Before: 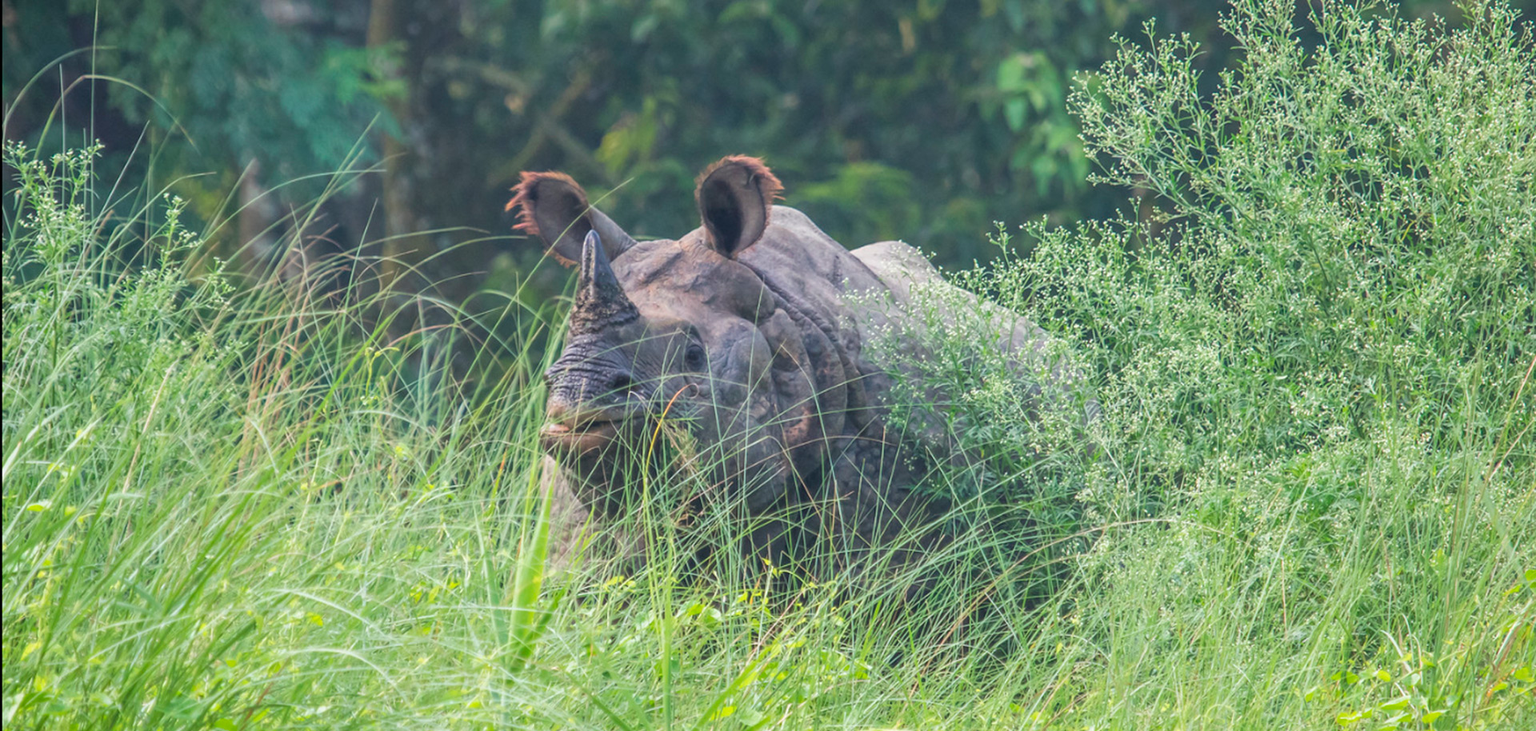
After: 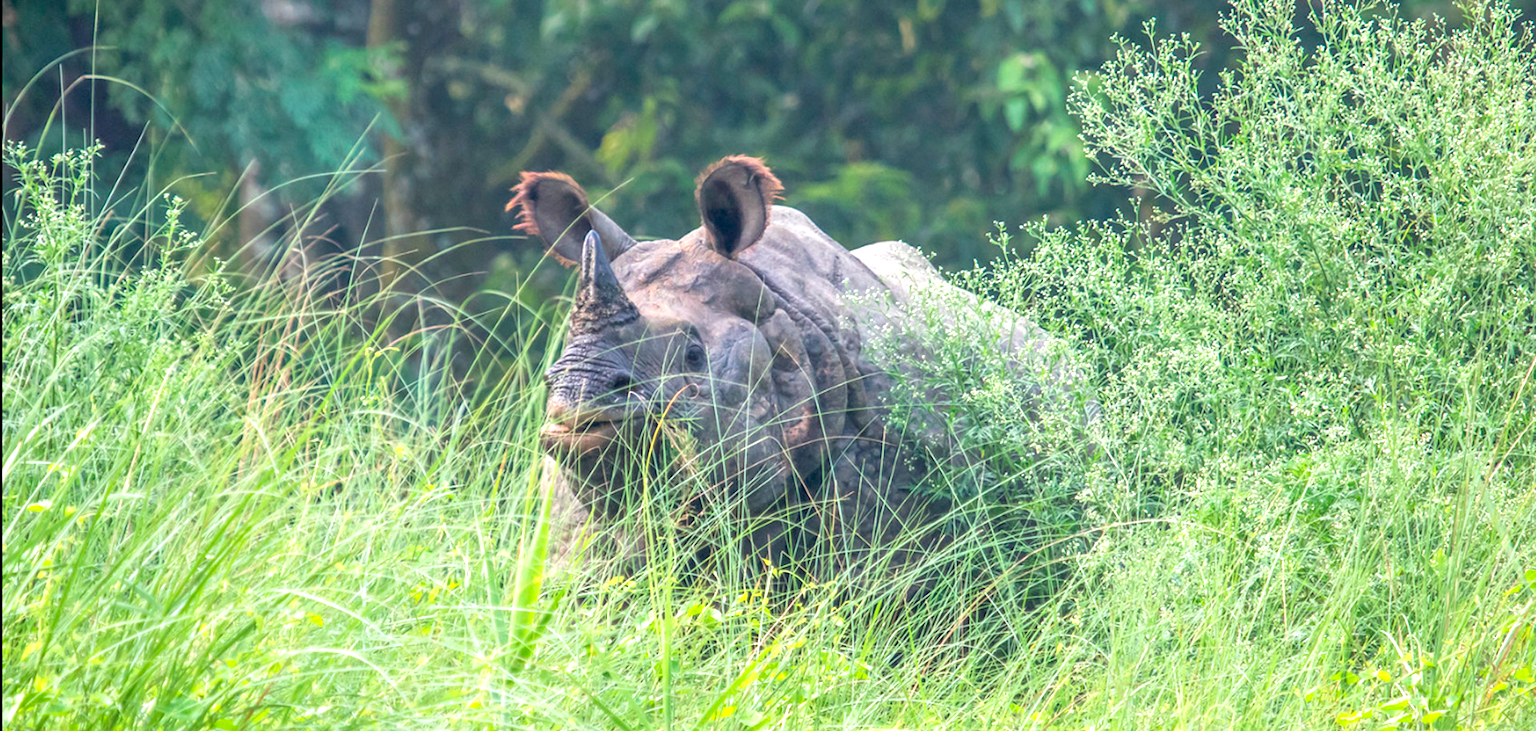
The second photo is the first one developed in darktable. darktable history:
exposure: black level correction 0.011, exposure 0.693 EV, compensate highlight preservation false
